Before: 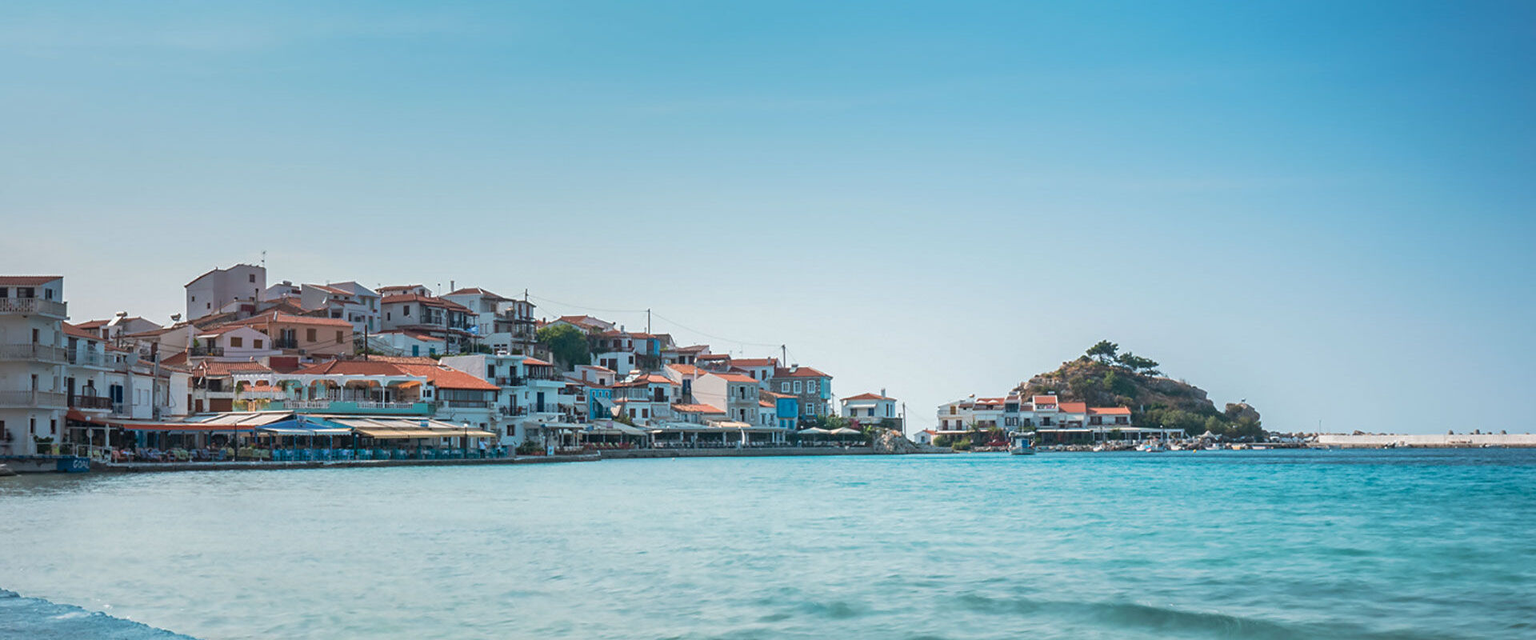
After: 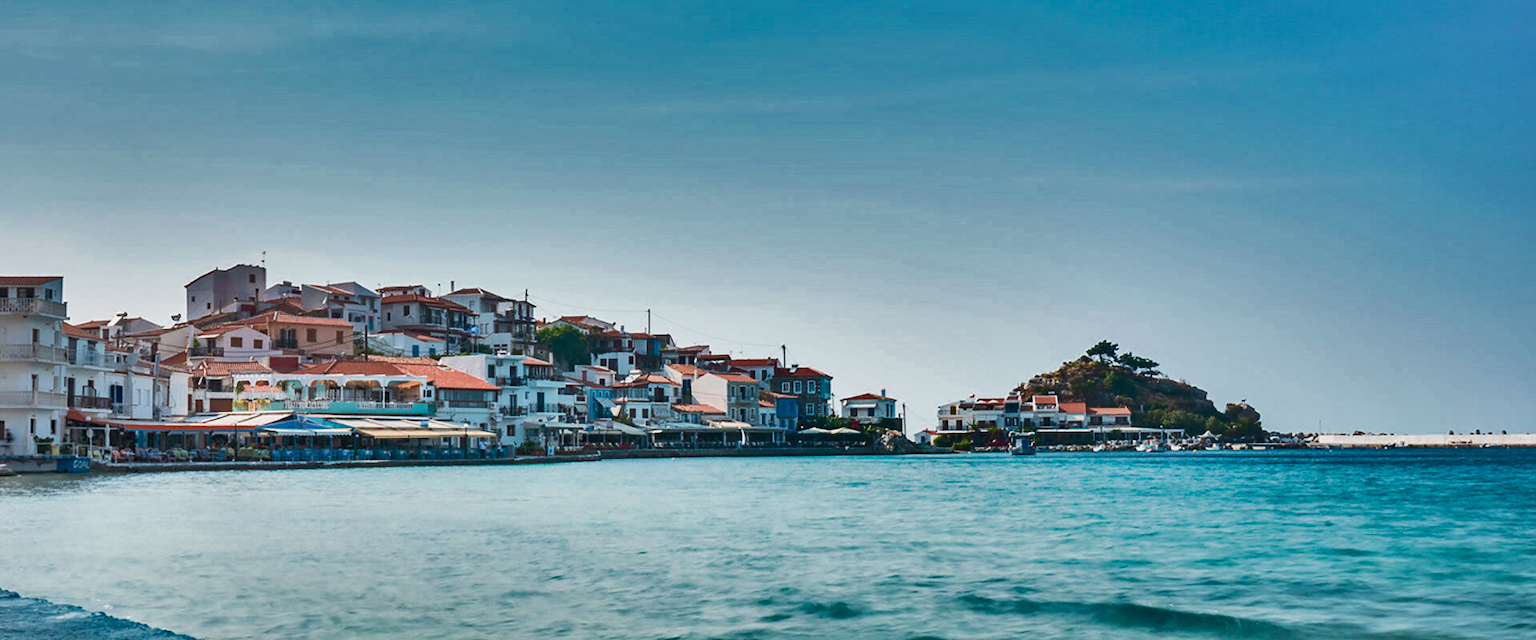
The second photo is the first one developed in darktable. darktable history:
filmic rgb: black relative exposure -7.65 EV, white relative exposure 4.56 EV, hardness 3.61, contrast 1.05
exposure: black level correction 0, exposure 1.45 EV, compensate exposure bias true, compensate highlight preservation false
shadows and highlights: shadows 20.91, highlights -82.73, soften with gaussian
